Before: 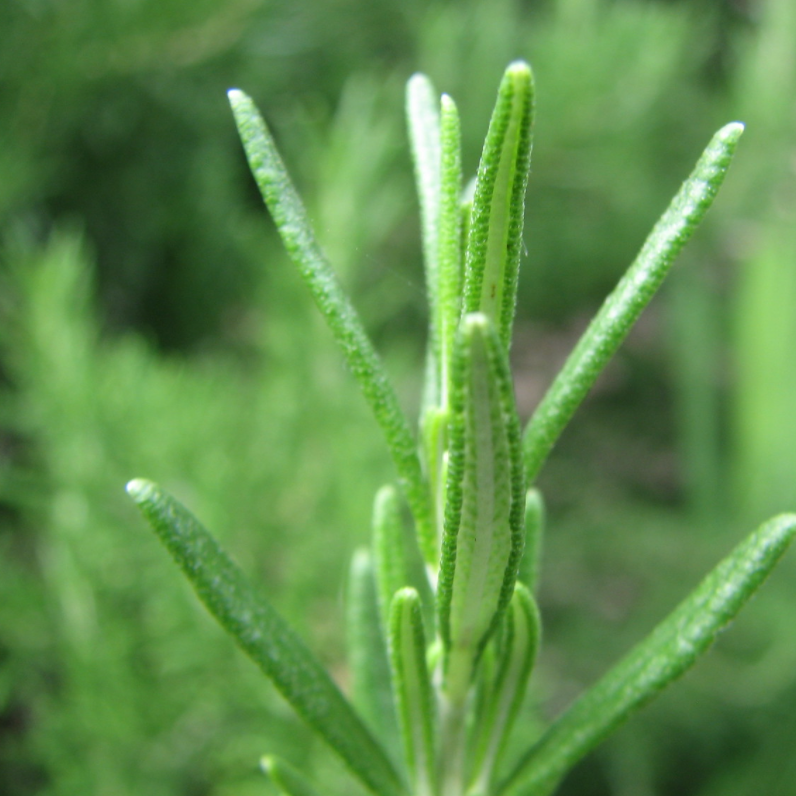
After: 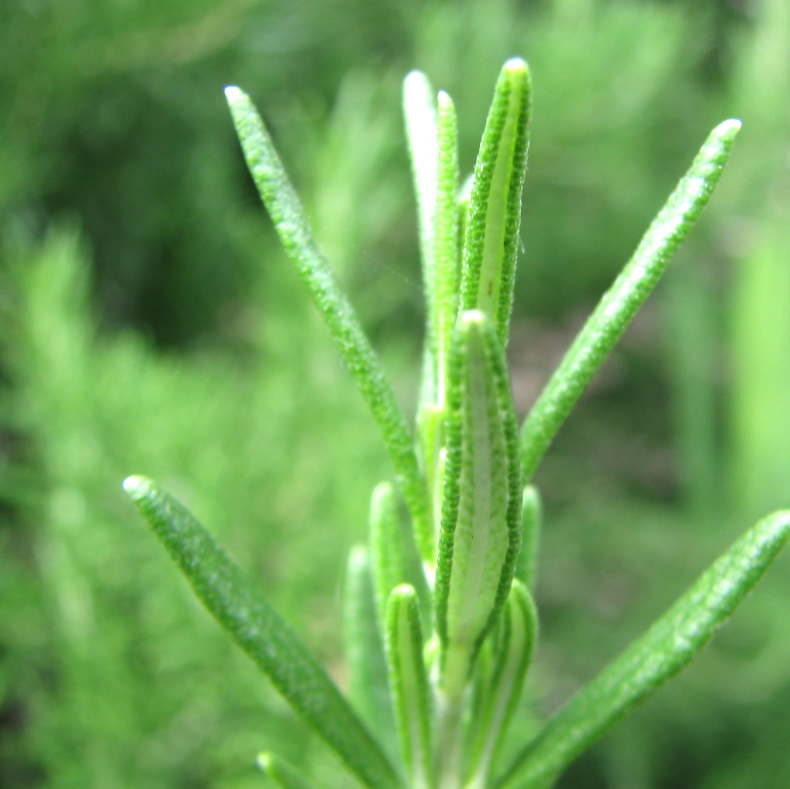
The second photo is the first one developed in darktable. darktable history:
tone equalizer: on, module defaults
crop: left 0.434%, top 0.485%, right 0.244%, bottom 0.386%
exposure: exposure 0.426 EV, compensate highlight preservation false
